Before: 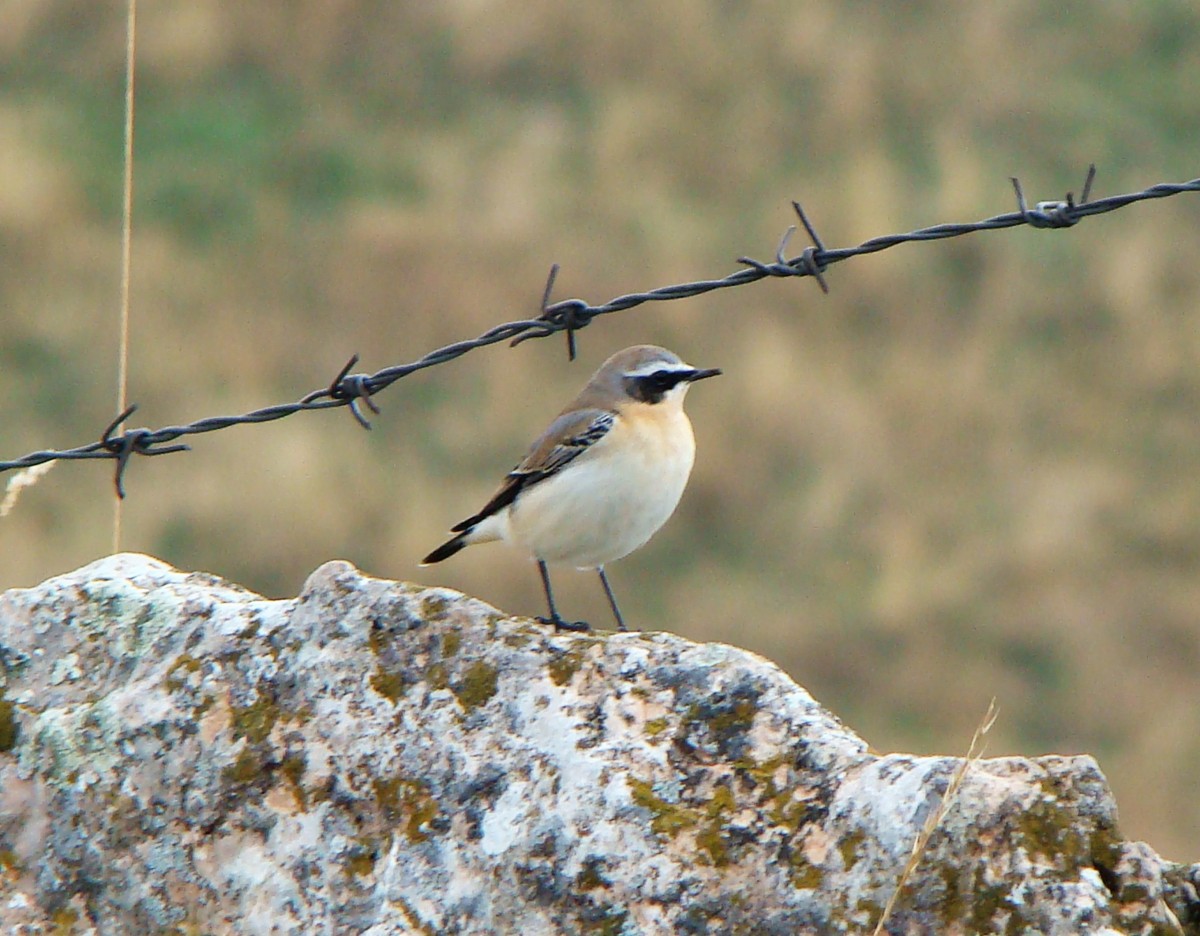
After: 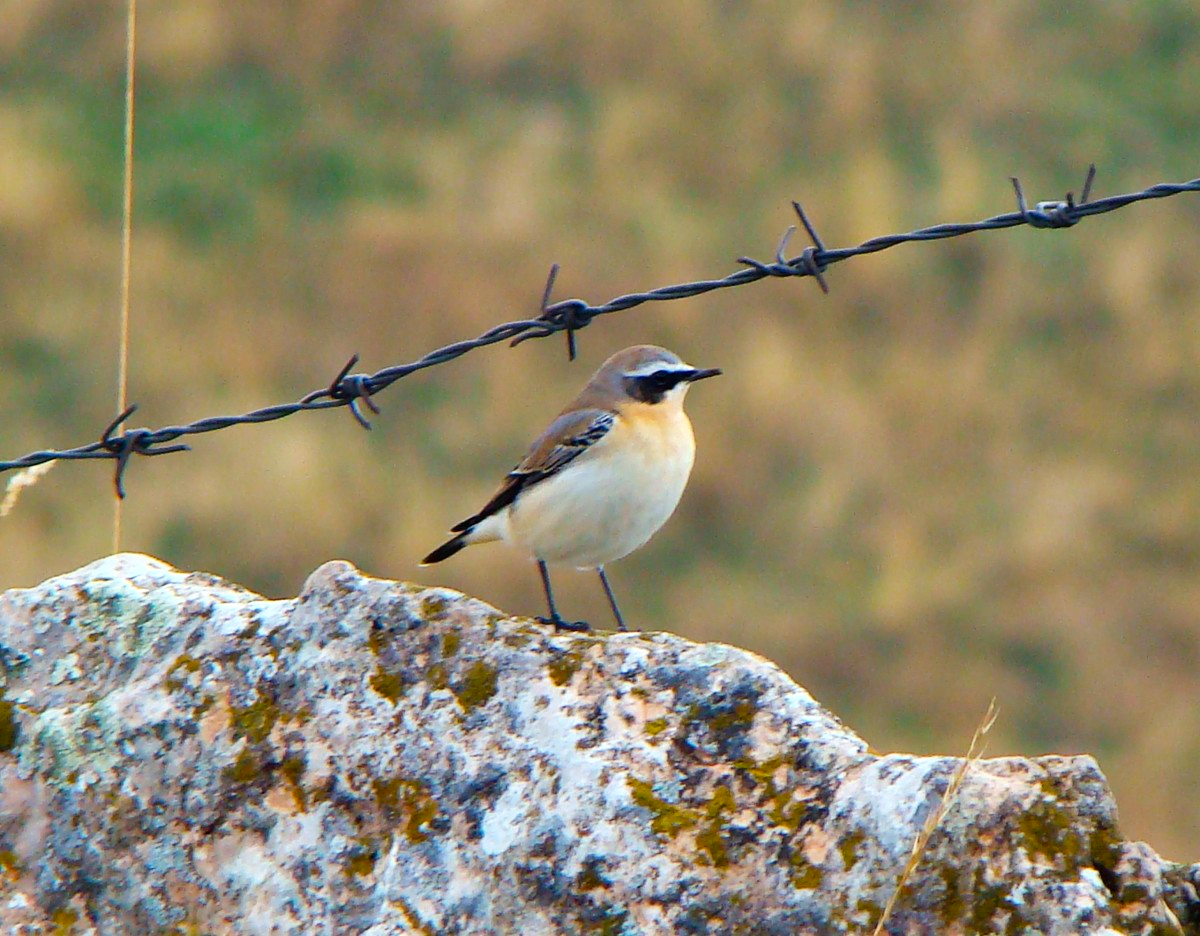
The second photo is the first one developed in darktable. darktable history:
color balance: gamma [0.9, 0.988, 0.975, 1.025], gain [1.05, 1, 1, 1]
color balance rgb: linear chroma grading › global chroma 15%, perceptual saturation grading › global saturation 30%
